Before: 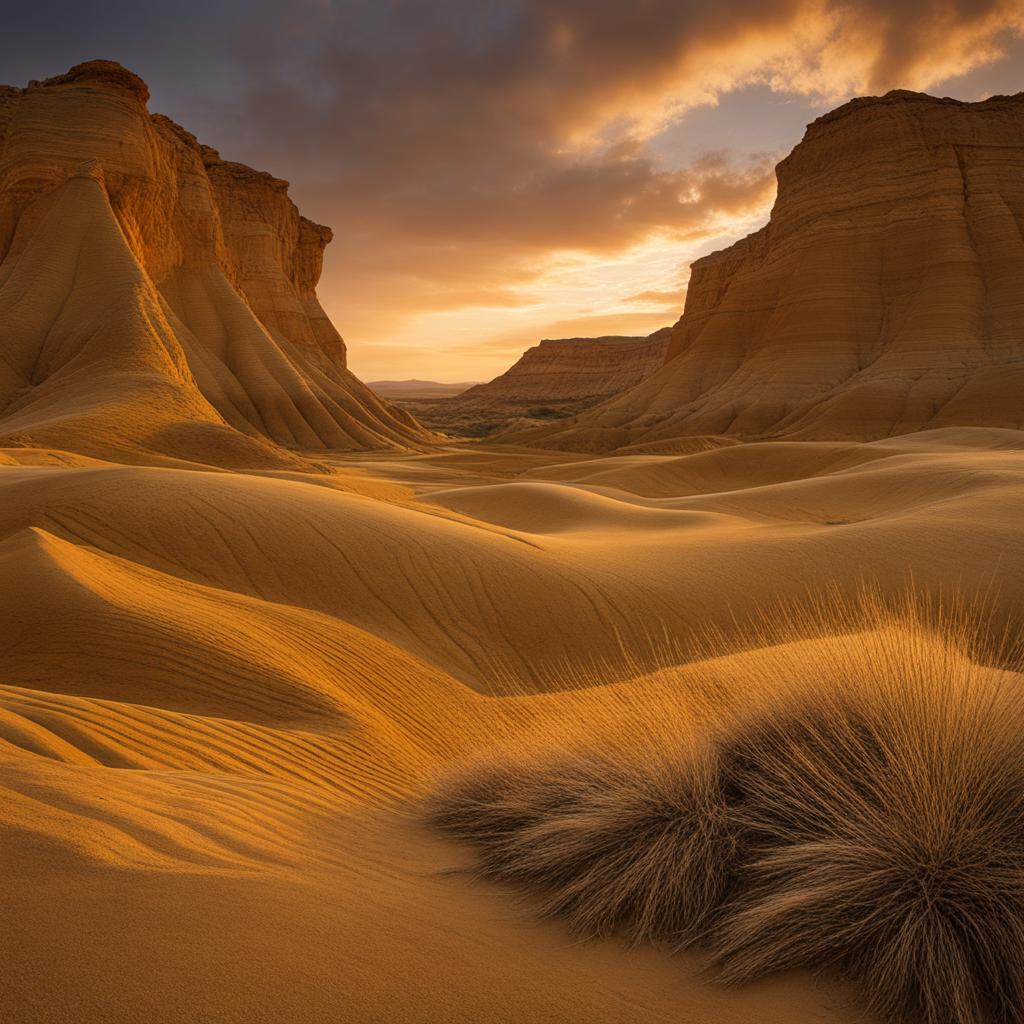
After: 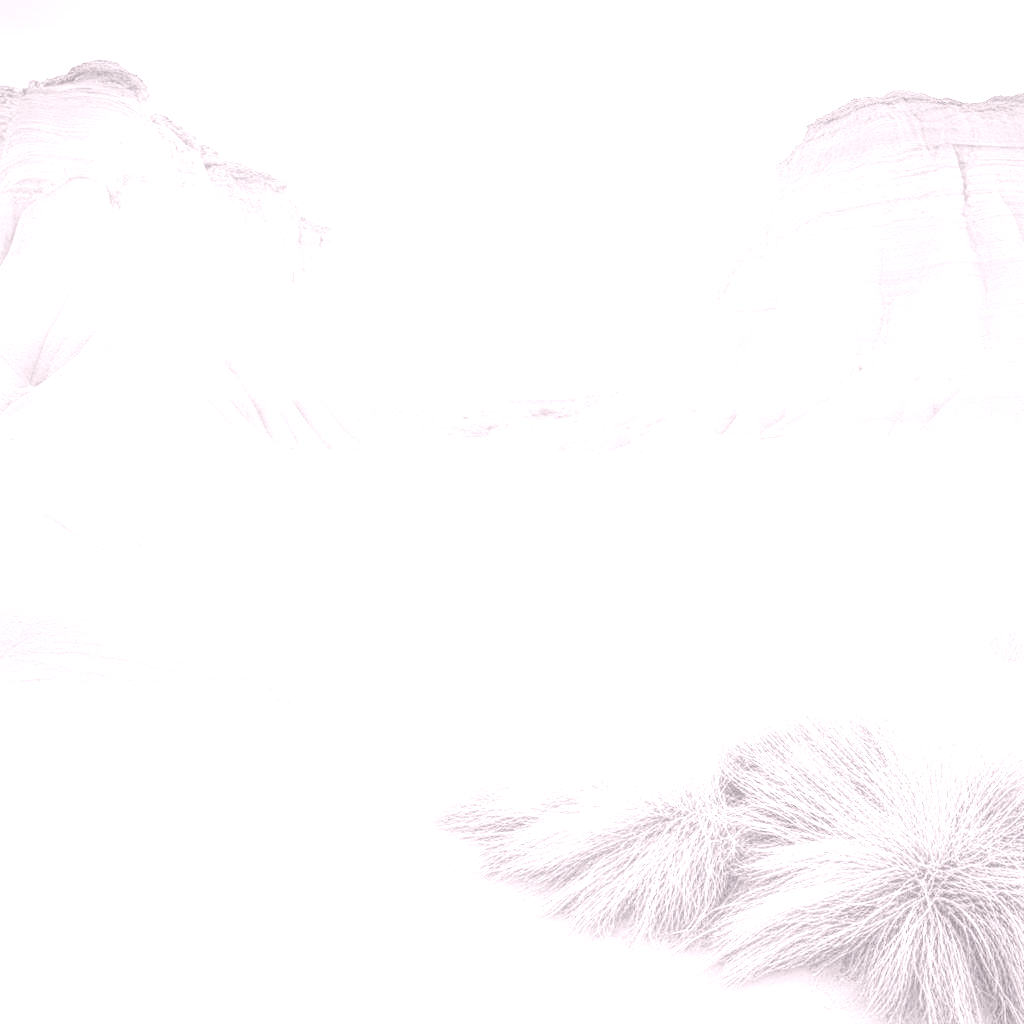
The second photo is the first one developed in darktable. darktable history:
contrast brightness saturation: brightness 1
local contrast: on, module defaults
colorize: hue 25.2°, saturation 83%, source mix 82%, lightness 79%, version 1
